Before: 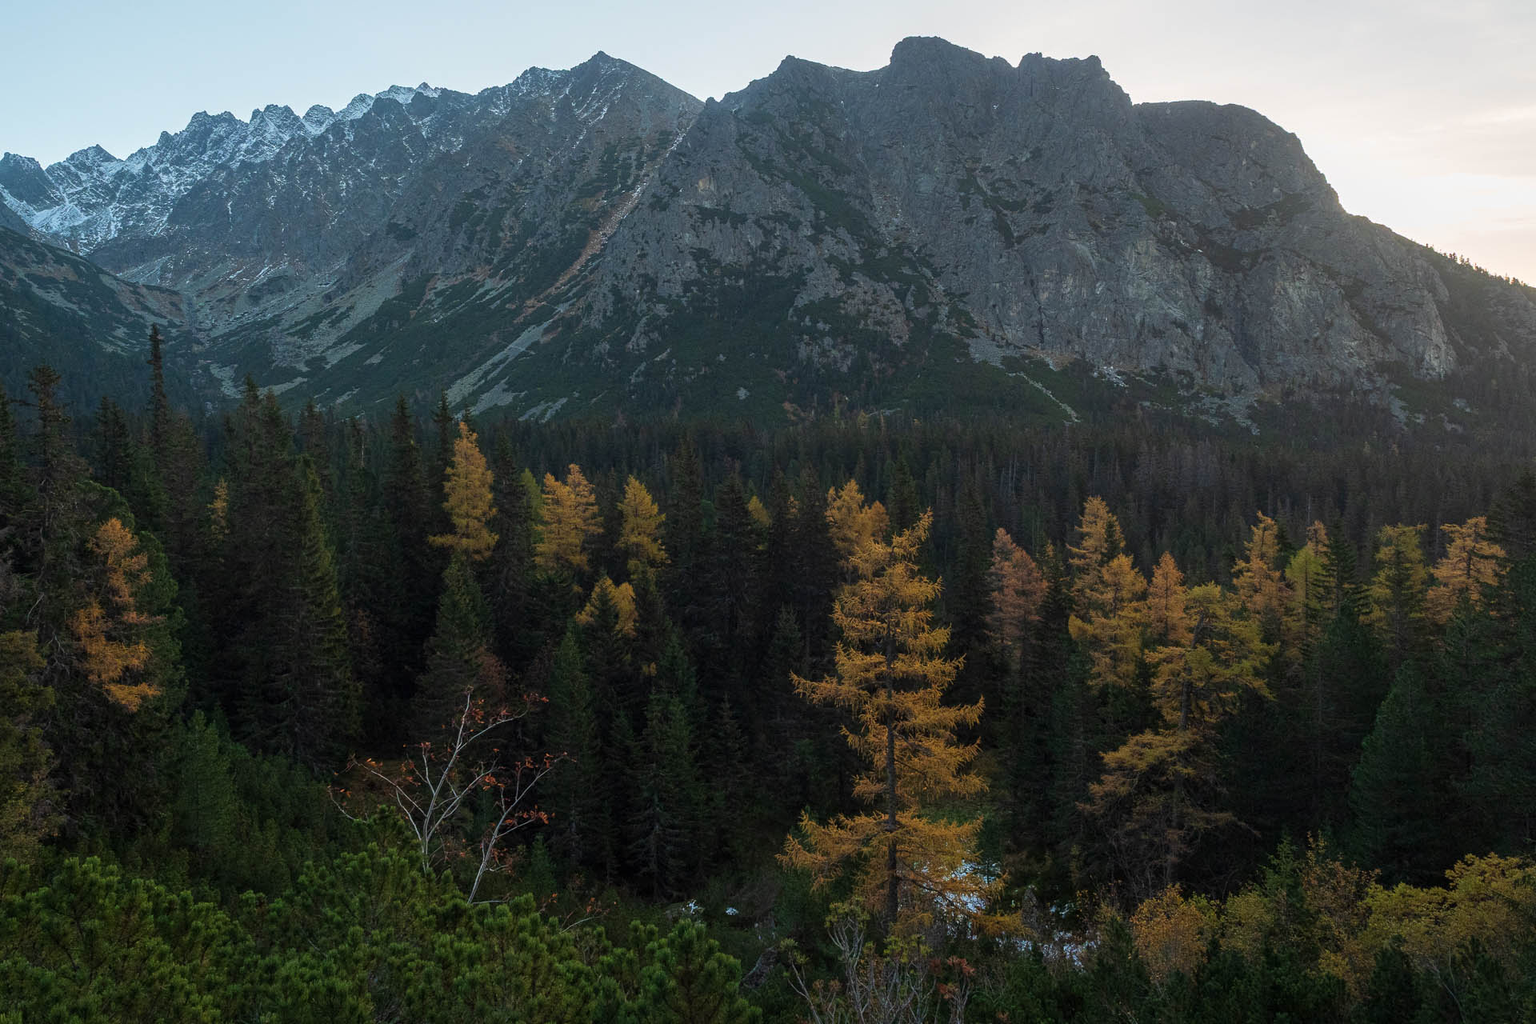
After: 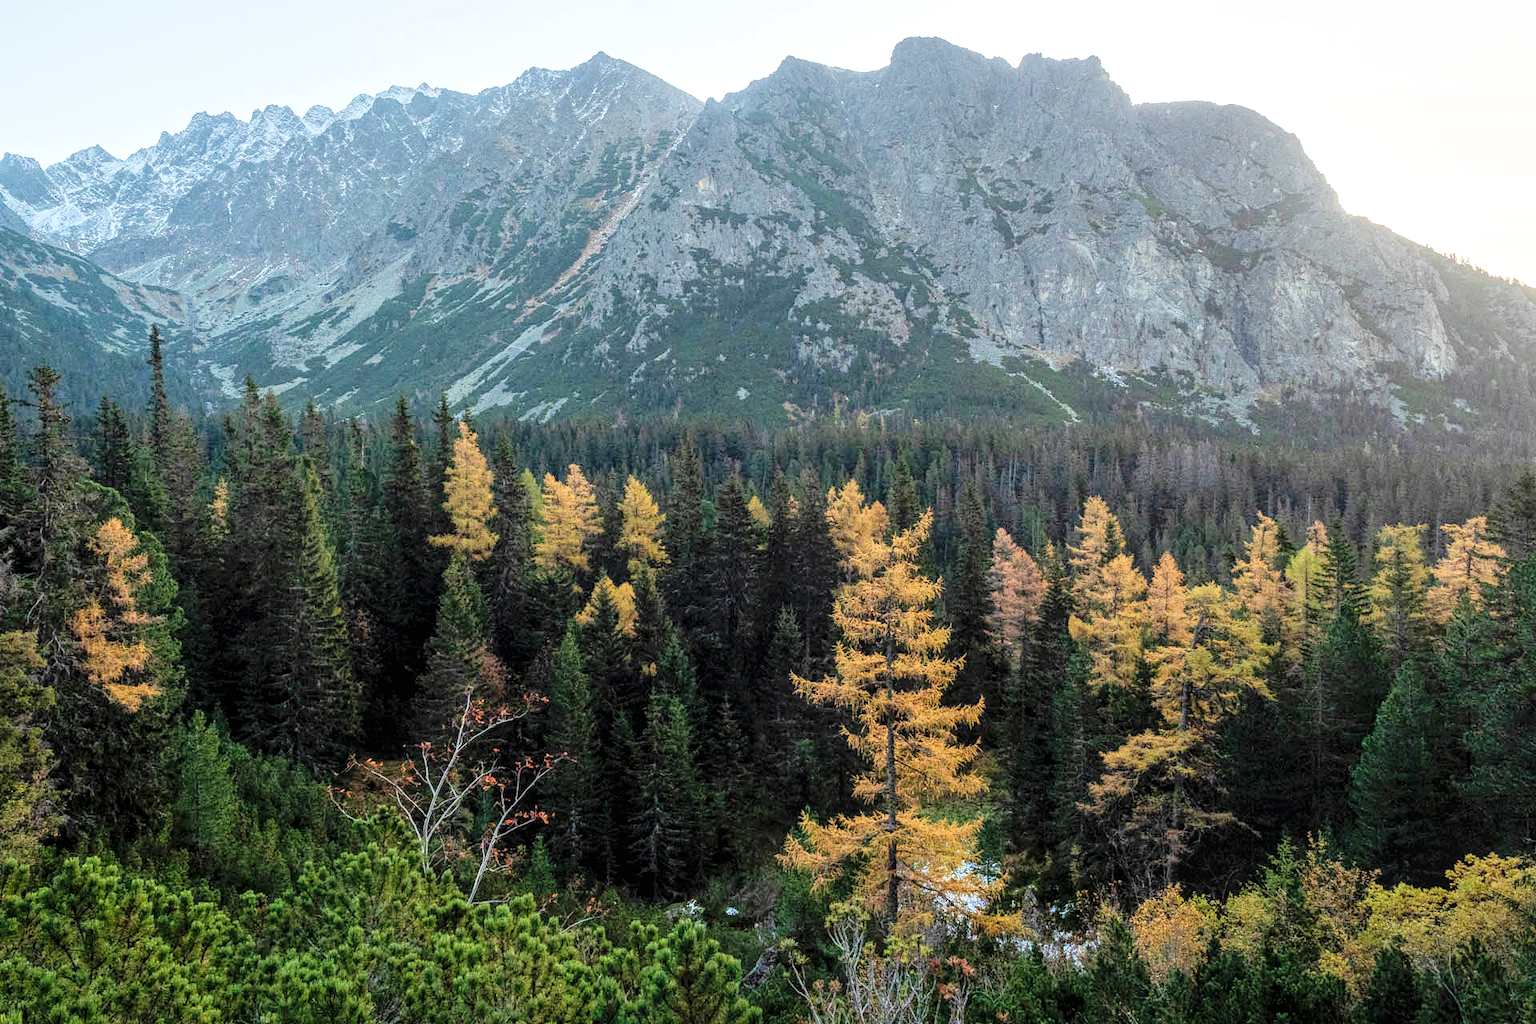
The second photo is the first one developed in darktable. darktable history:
tone curve: curves: ch0 [(0, 0) (0.003, 0.031) (0.011, 0.031) (0.025, 0.03) (0.044, 0.035) (0.069, 0.054) (0.1, 0.081) (0.136, 0.11) (0.177, 0.147) (0.224, 0.209) (0.277, 0.283) (0.335, 0.369) (0.399, 0.44) (0.468, 0.517) (0.543, 0.601) (0.623, 0.684) (0.709, 0.766) (0.801, 0.846) (0.898, 0.927) (1, 1)], preserve colors none
filmic rgb: black relative exposure -7.65 EV, white relative exposure 4.56 EV, hardness 3.61
exposure: exposure 0.204 EV, compensate exposure bias true, compensate highlight preservation false
local contrast: on, module defaults
